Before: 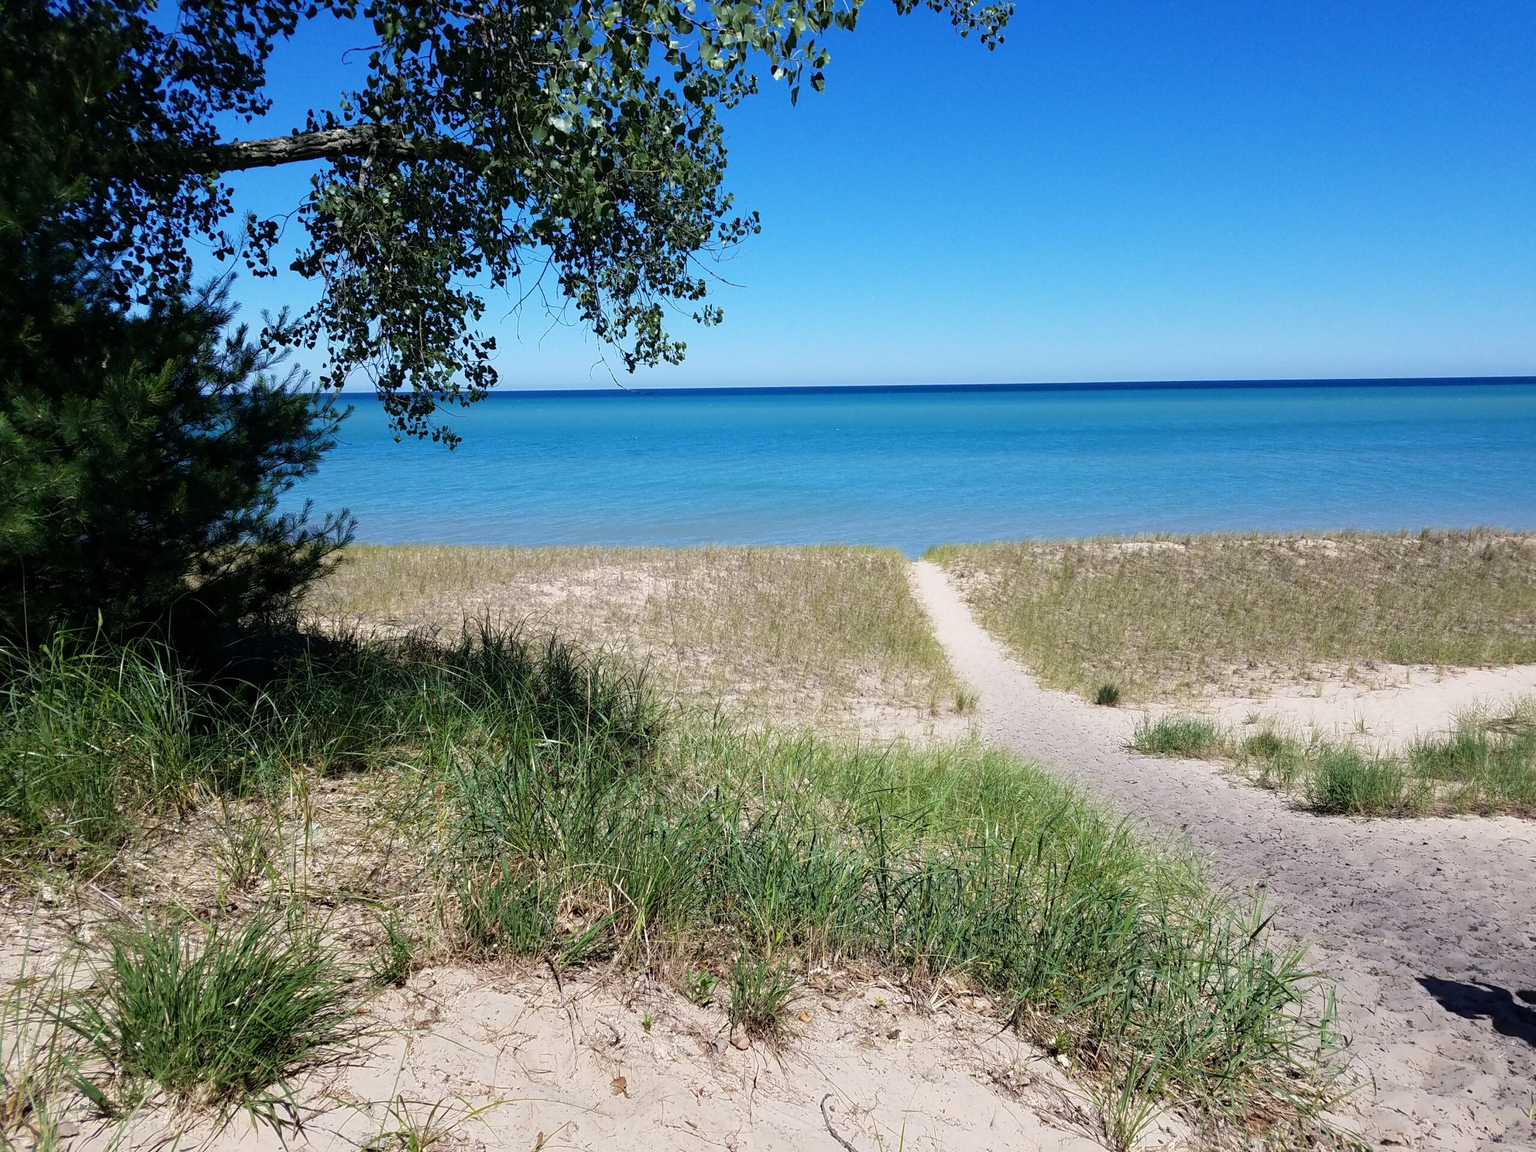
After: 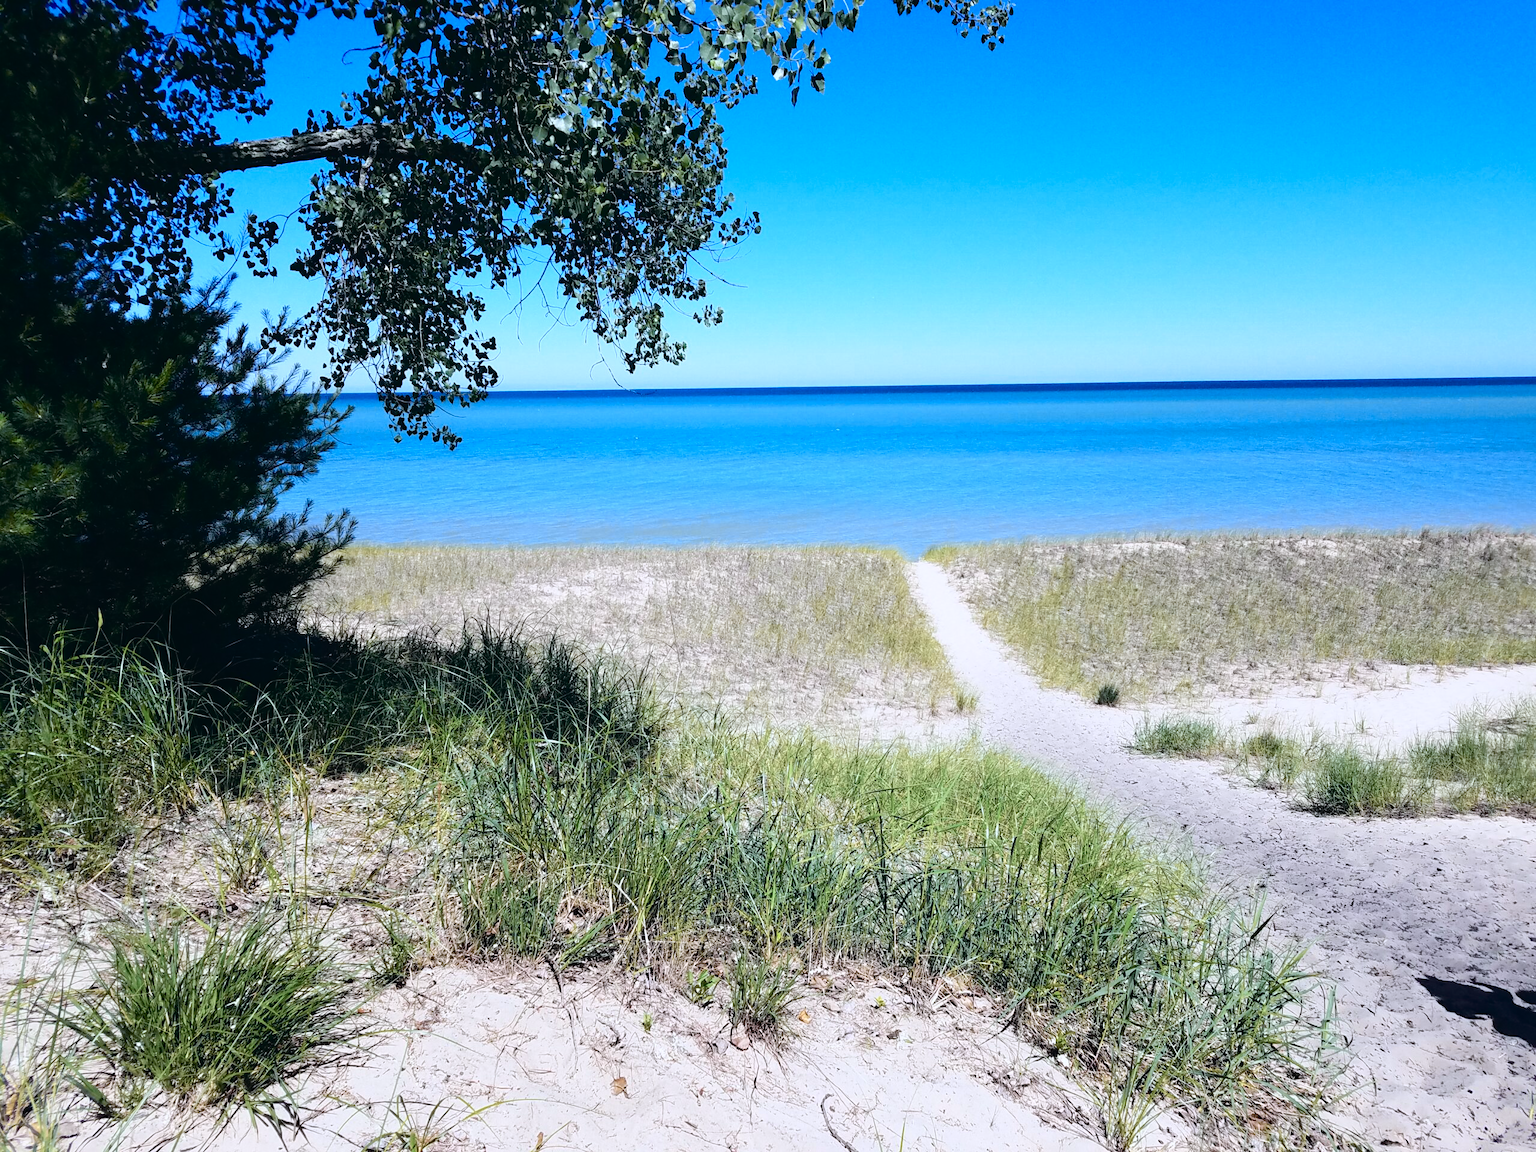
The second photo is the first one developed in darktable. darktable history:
color calibration: illuminant as shot in camera, x 0.358, y 0.373, temperature 4628.91 K
tone curve: curves: ch0 [(0, 0.023) (0.087, 0.065) (0.184, 0.168) (0.45, 0.54) (0.57, 0.683) (0.722, 0.825) (0.877, 0.948) (1, 1)]; ch1 [(0, 0) (0.388, 0.369) (0.44, 0.44) (0.489, 0.481) (0.534, 0.528) (0.657, 0.655) (1, 1)]; ch2 [(0, 0) (0.353, 0.317) (0.408, 0.427) (0.472, 0.46) (0.5, 0.488) (0.537, 0.518) (0.576, 0.592) (0.625, 0.631) (1, 1)], color space Lab, independent channels, preserve colors none
